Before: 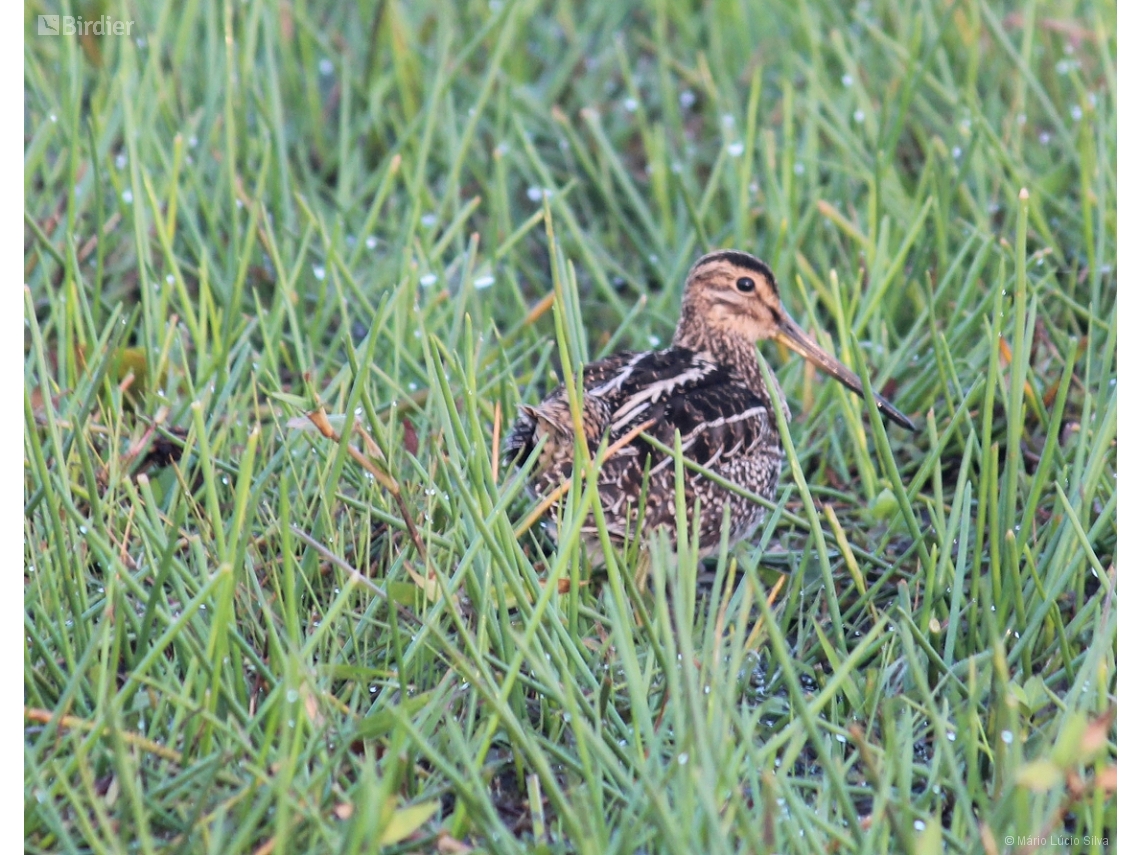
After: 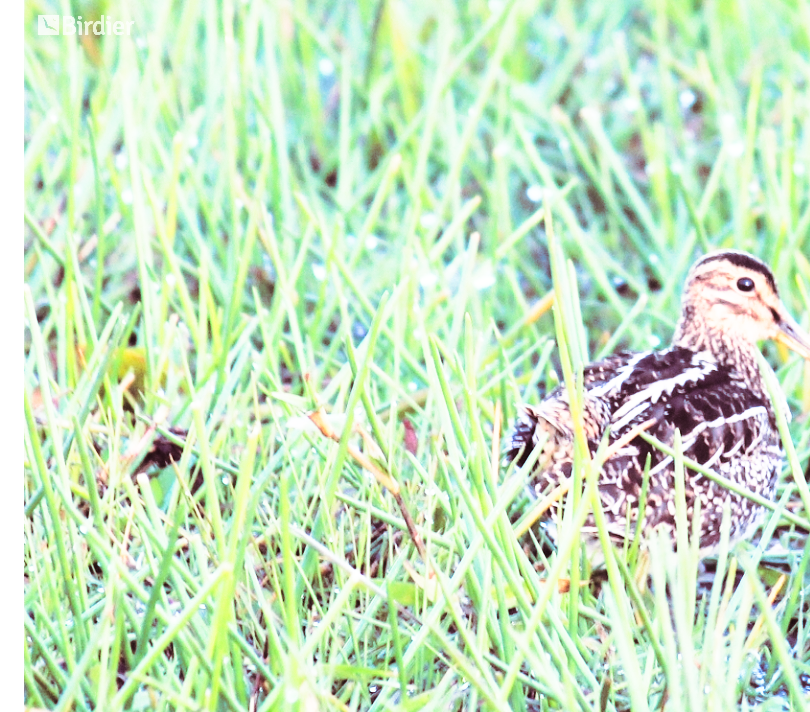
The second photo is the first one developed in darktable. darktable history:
crop: right 28.885%, bottom 16.626%
contrast brightness saturation: contrast 0.2, brightness 0.16, saturation 0.22
split-toning: on, module defaults
white balance: red 0.974, blue 1.044
base curve: curves: ch0 [(0, 0) (0.026, 0.03) (0.109, 0.232) (0.351, 0.748) (0.669, 0.968) (1, 1)], preserve colors none
